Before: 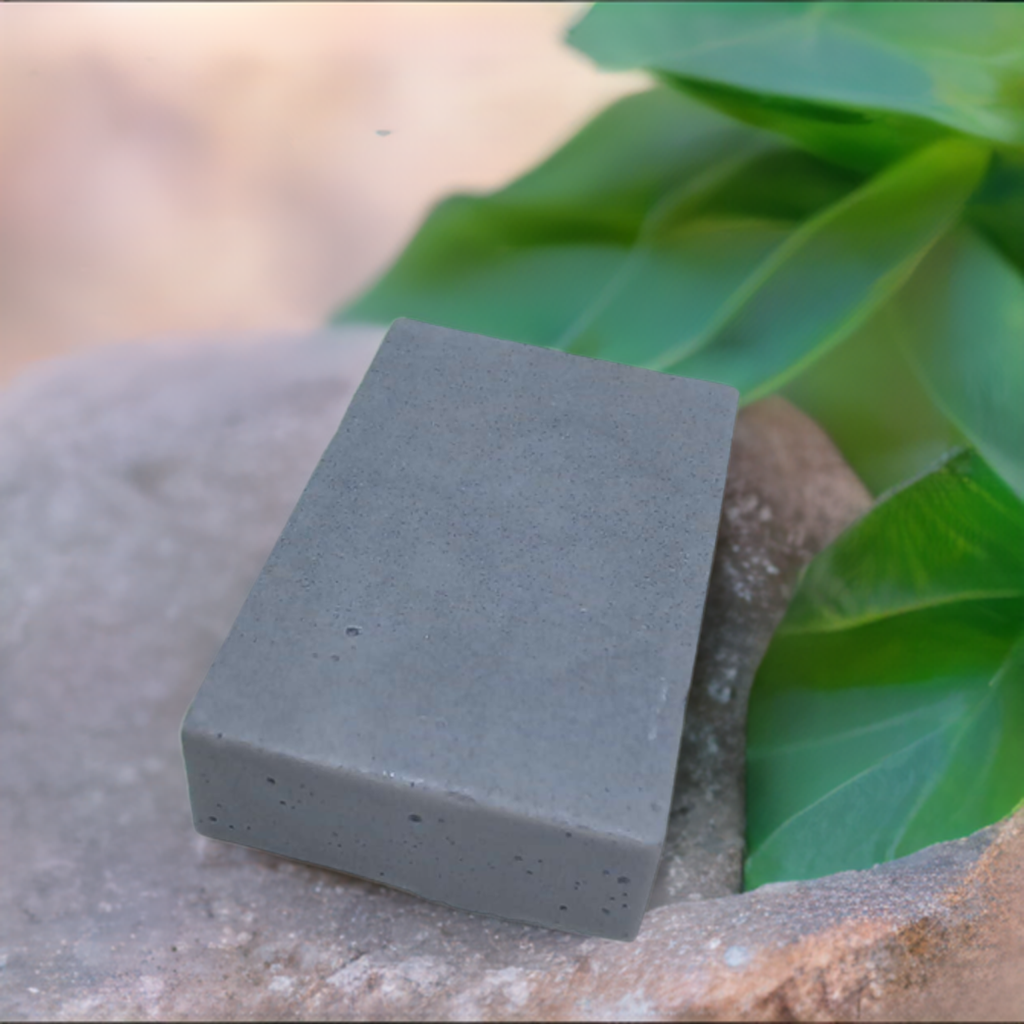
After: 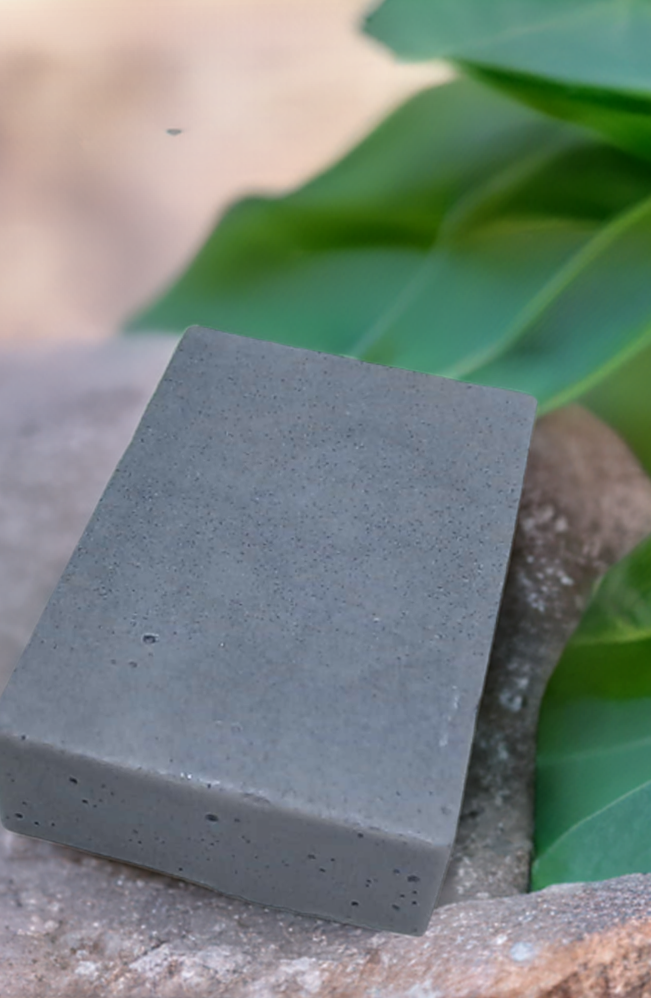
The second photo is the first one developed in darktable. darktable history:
shadows and highlights: highlights color adjustment 0%, soften with gaussian
exposure: exposure -0.05 EV
sharpen: on, module defaults
local contrast: on, module defaults
rotate and perspective: rotation 0.074°, lens shift (vertical) 0.096, lens shift (horizontal) -0.041, crop left 0.043, crop right 0.952, crop top 0.024, crop bottom 0.979
crop and rotate: left 17.732%, right 15.423%
